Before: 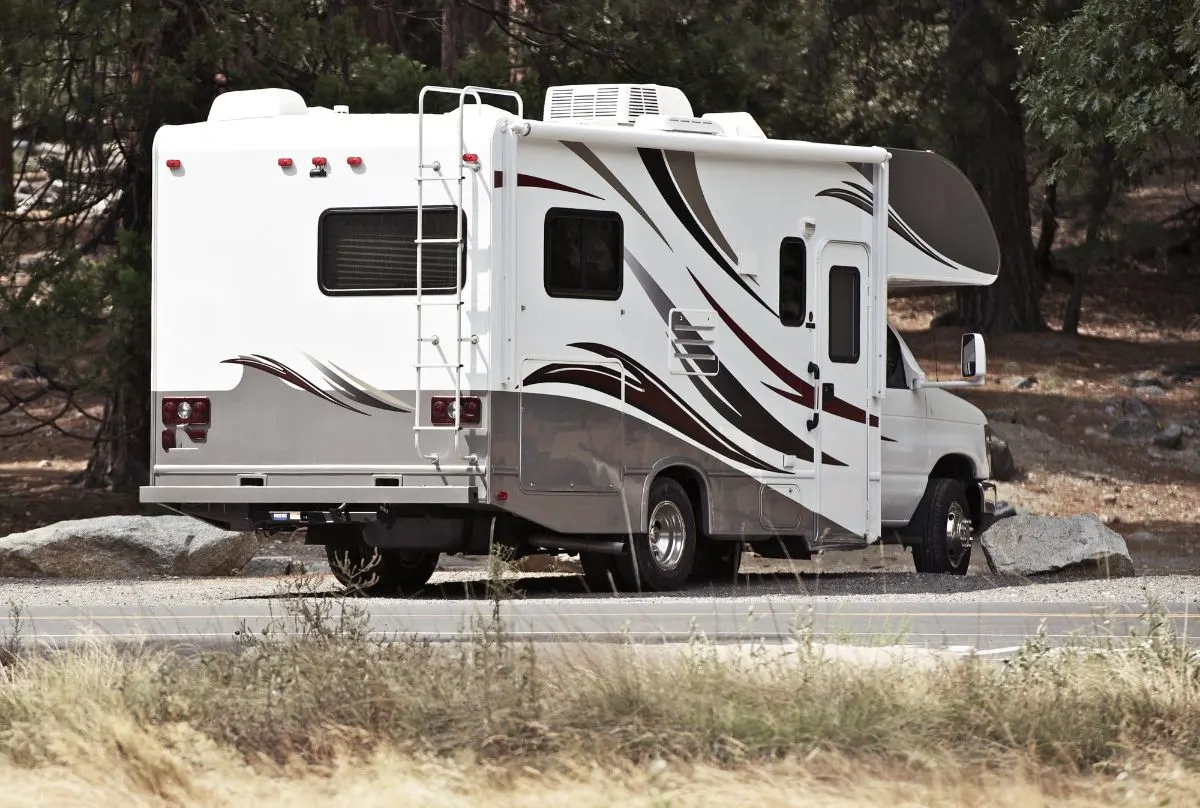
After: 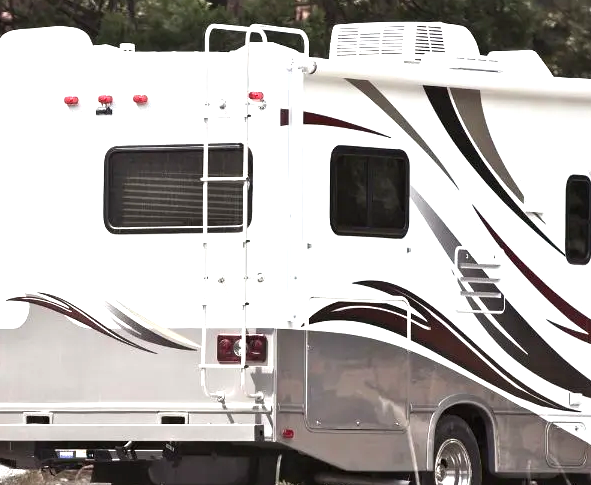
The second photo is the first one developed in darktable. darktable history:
exposure: black level correction 0, exposure 1 EV, compensate exposure bias true, compensate highlight preservation false
crop: left 17.835%, top 7.675%, right 32.881%, bottom 32.213%
